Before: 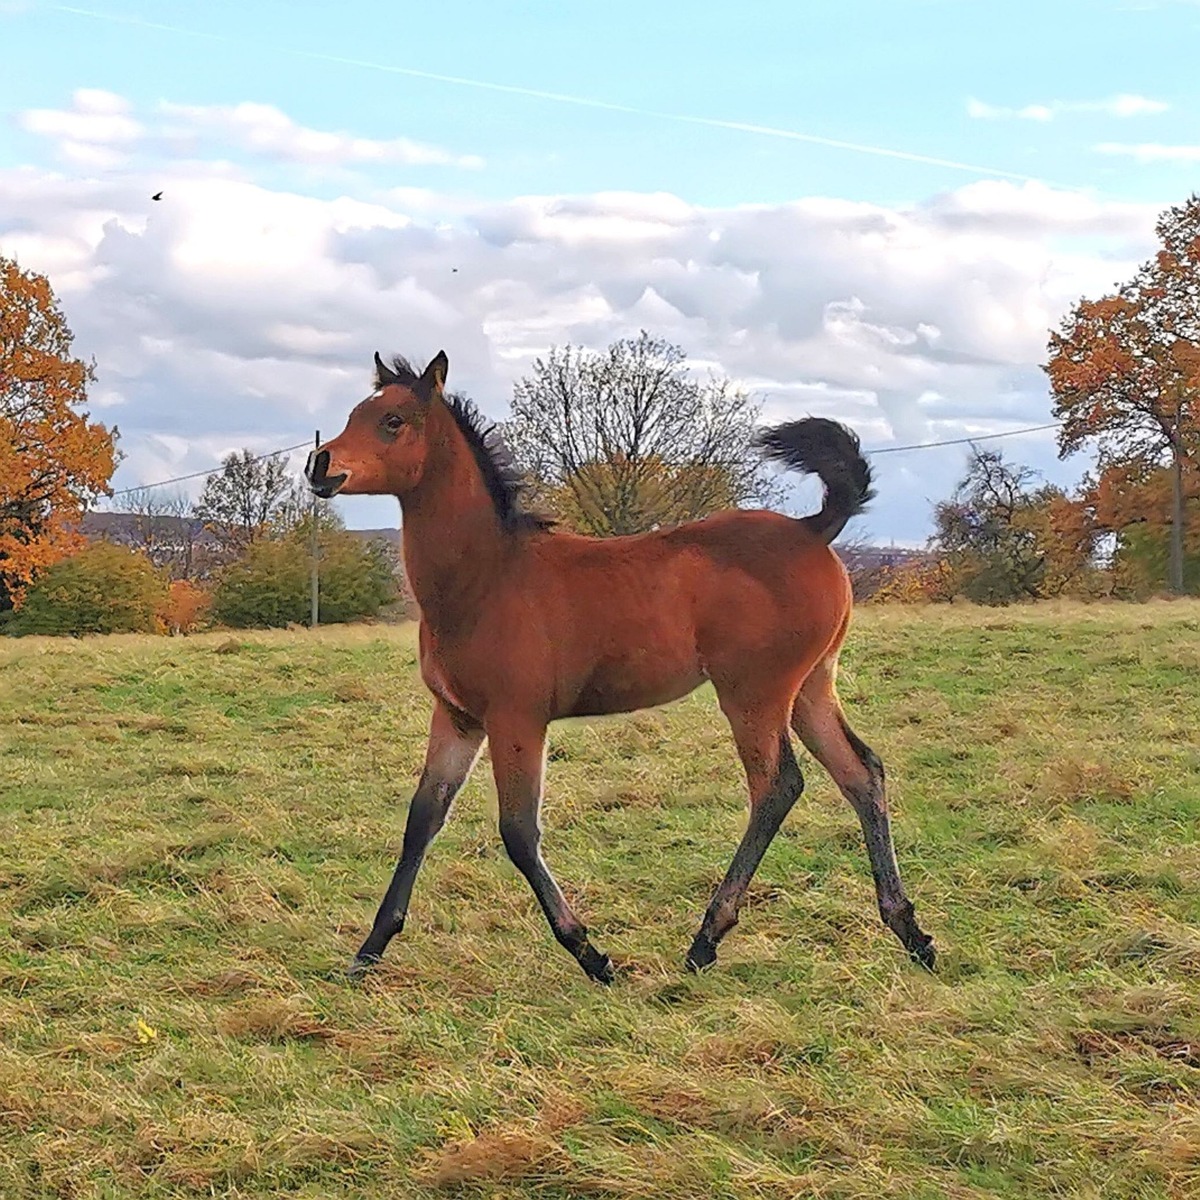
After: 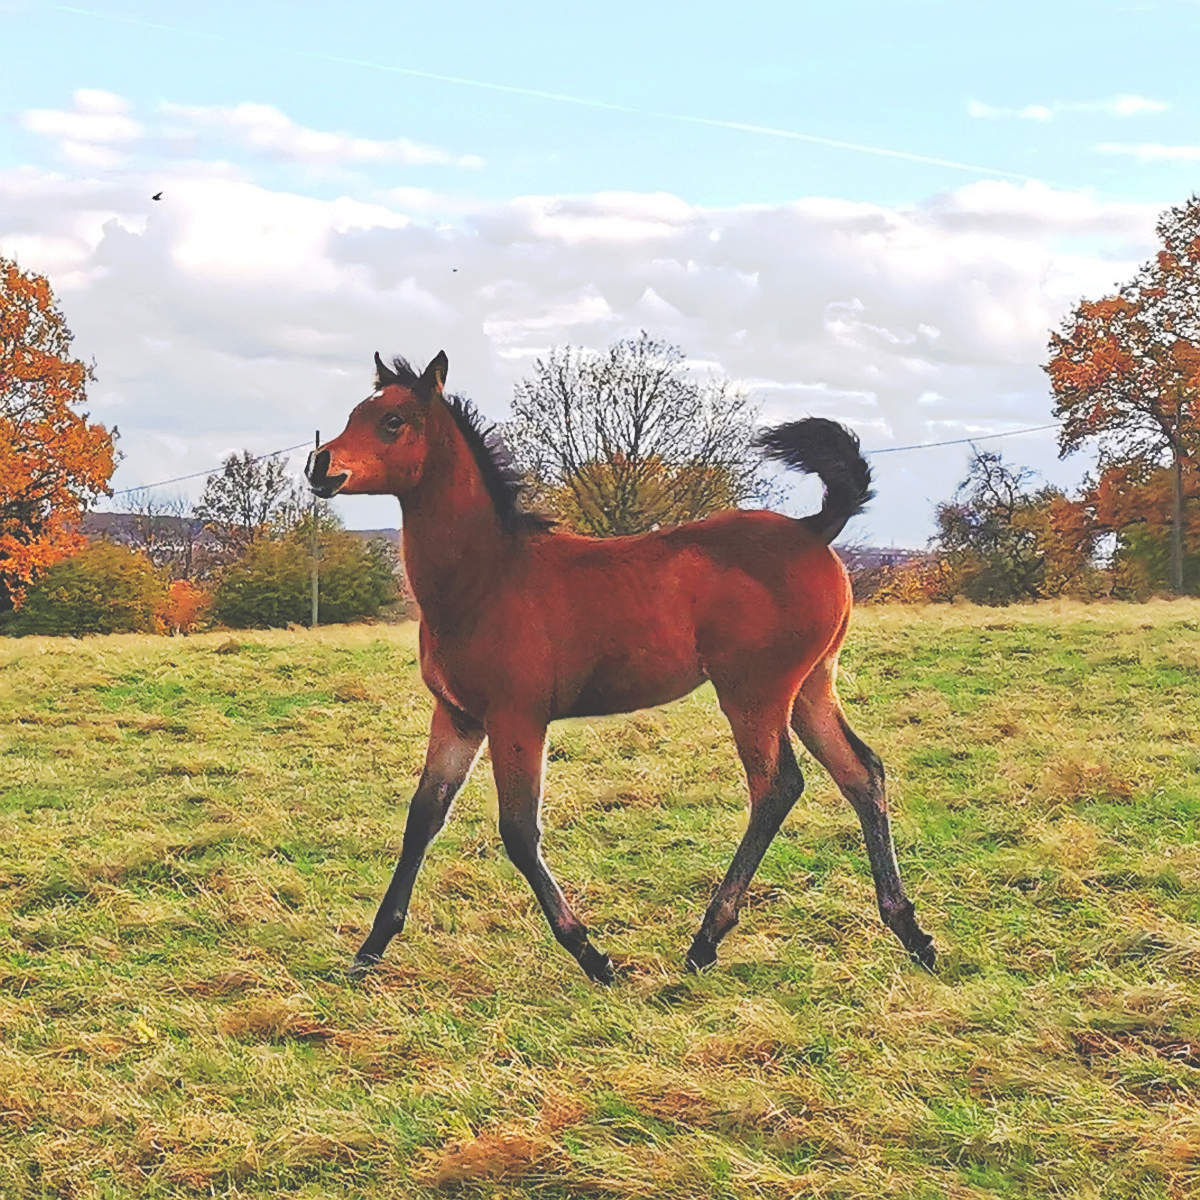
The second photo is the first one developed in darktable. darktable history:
tone curve: curves: ch0 [(0, 0) (0.003, 0.231) (0.011, 0.231) (0.025, 0.231) (0.044, 0.231) (0.069, 0.235) (0.1, 0.24) (0.136, 0.246) (0.177, 0.256) (0.224, 0.279) (0.277, 0.313) (0.335, 0.354) (0.399, 0.428) (0.468, 0.514) (0.543, 0.61) (0.623, 0.728) (0.709, 0.808) (0.801, 0.873) (0.898, 0.909) (1, 1)], preserve colors none
